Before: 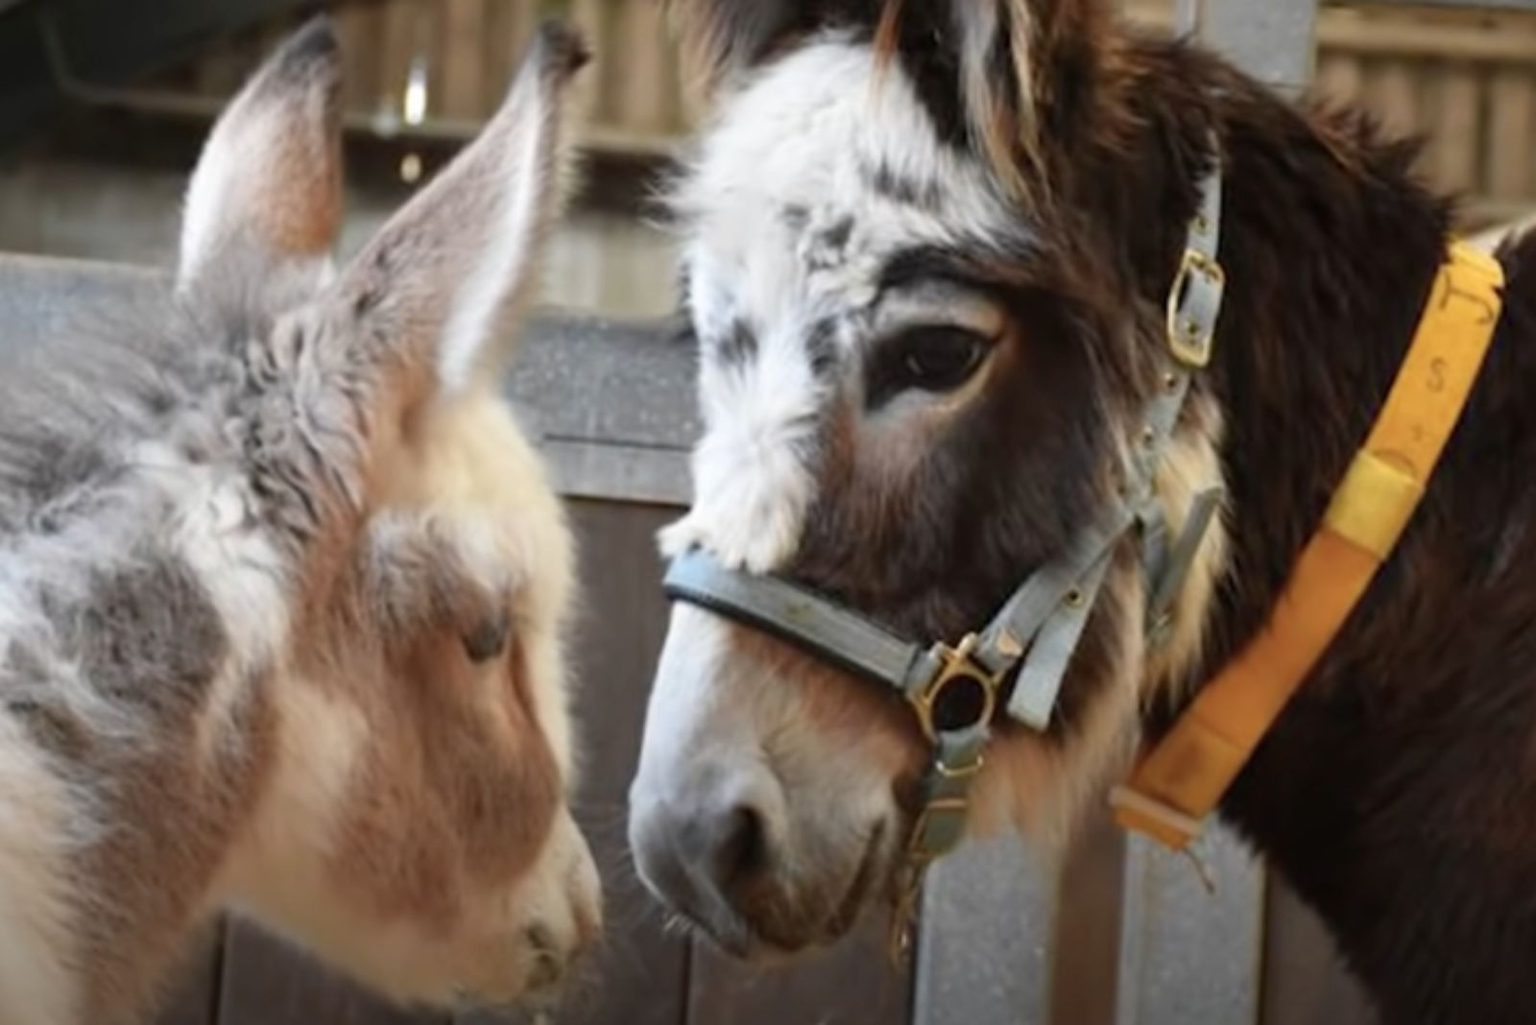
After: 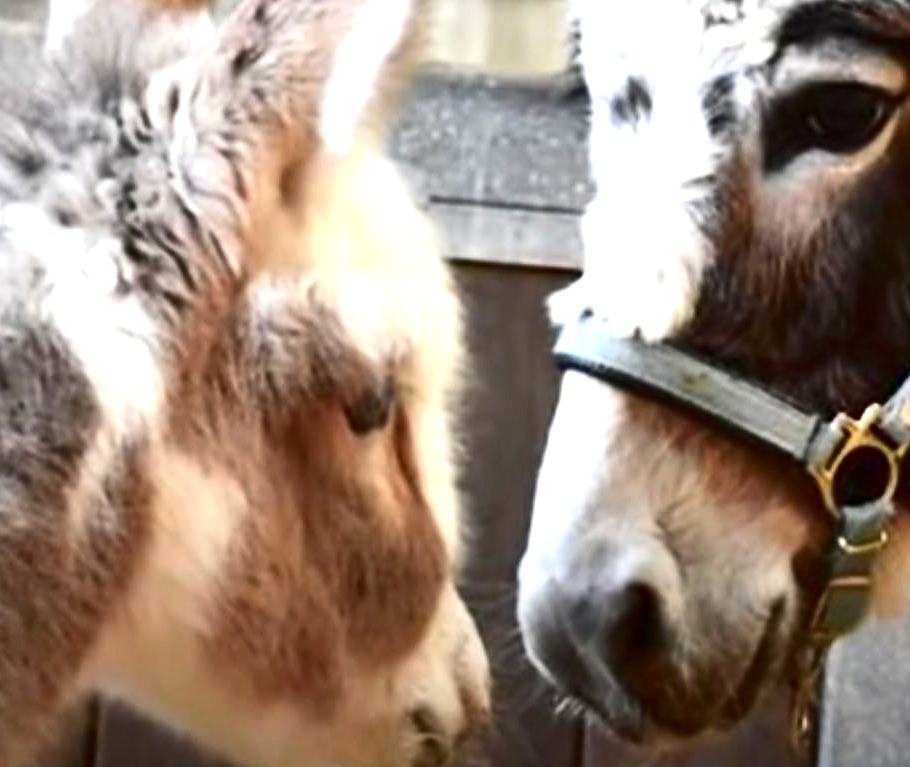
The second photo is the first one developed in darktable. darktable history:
shadows and highlights: shadows 51.98, highlights -28.28, highlights color adjustment 40.23%, soften with gaussian
crop: left 8.565%, top 24.005%, right 34.508%, bottom 4.151%
contrast brightness saturation: contrast 0.193, brightness -0.226, saturation 0.115
sharpen: on, module defaults
exposure: black level correction 0, exposure 0.949 EV, compensate highlight preservation false
